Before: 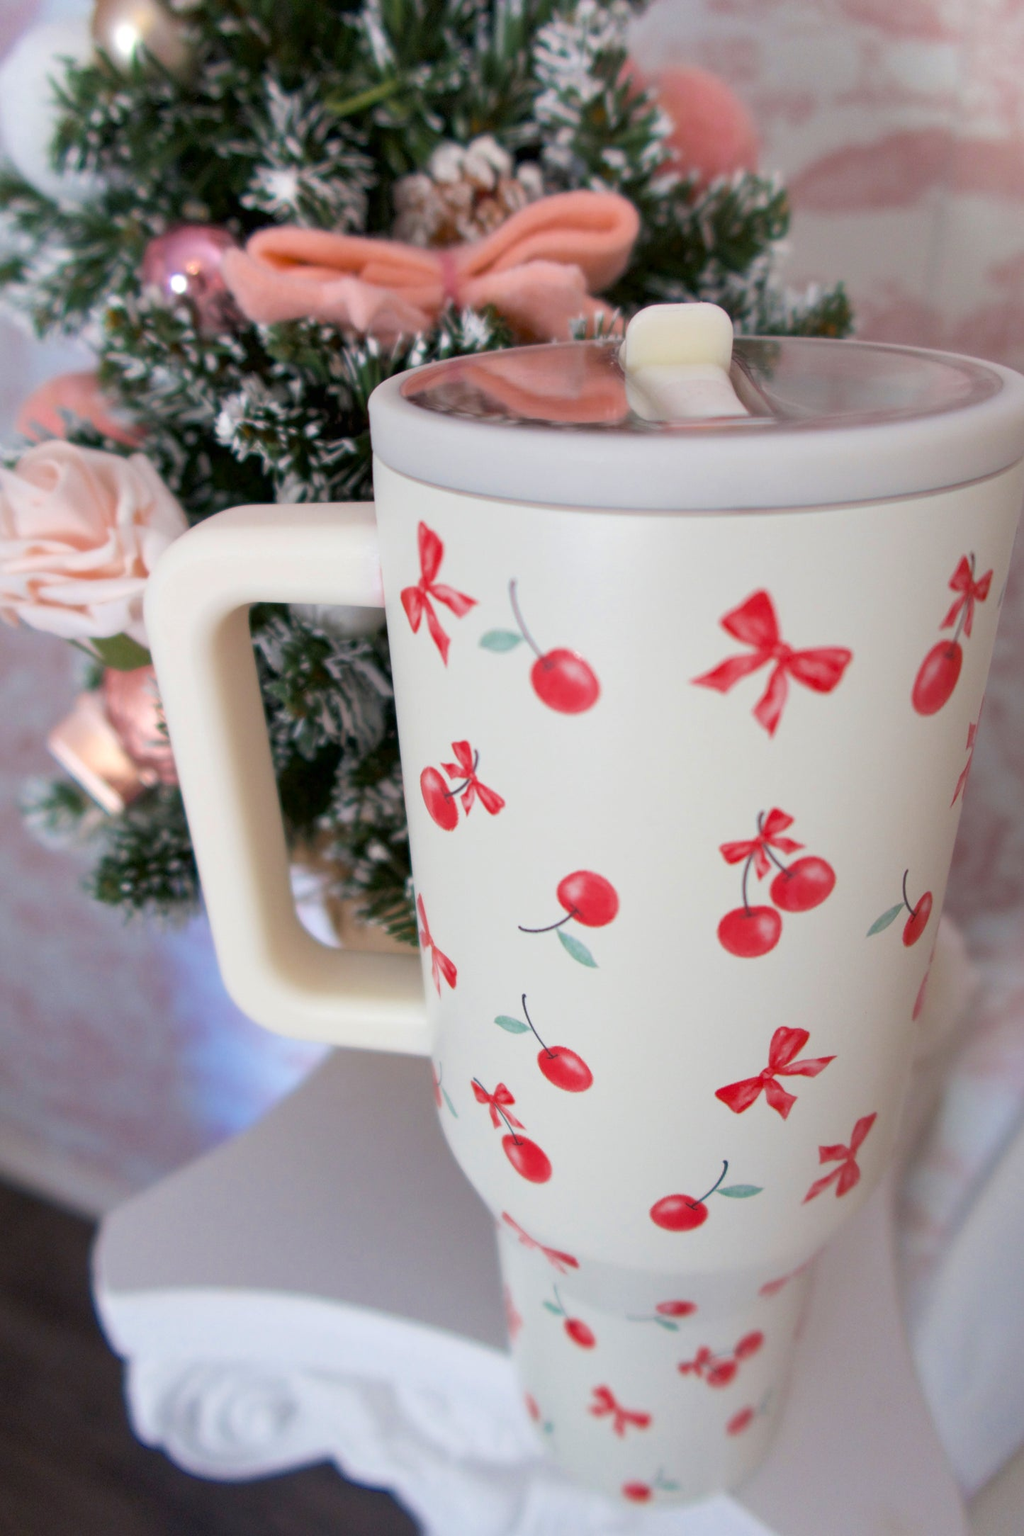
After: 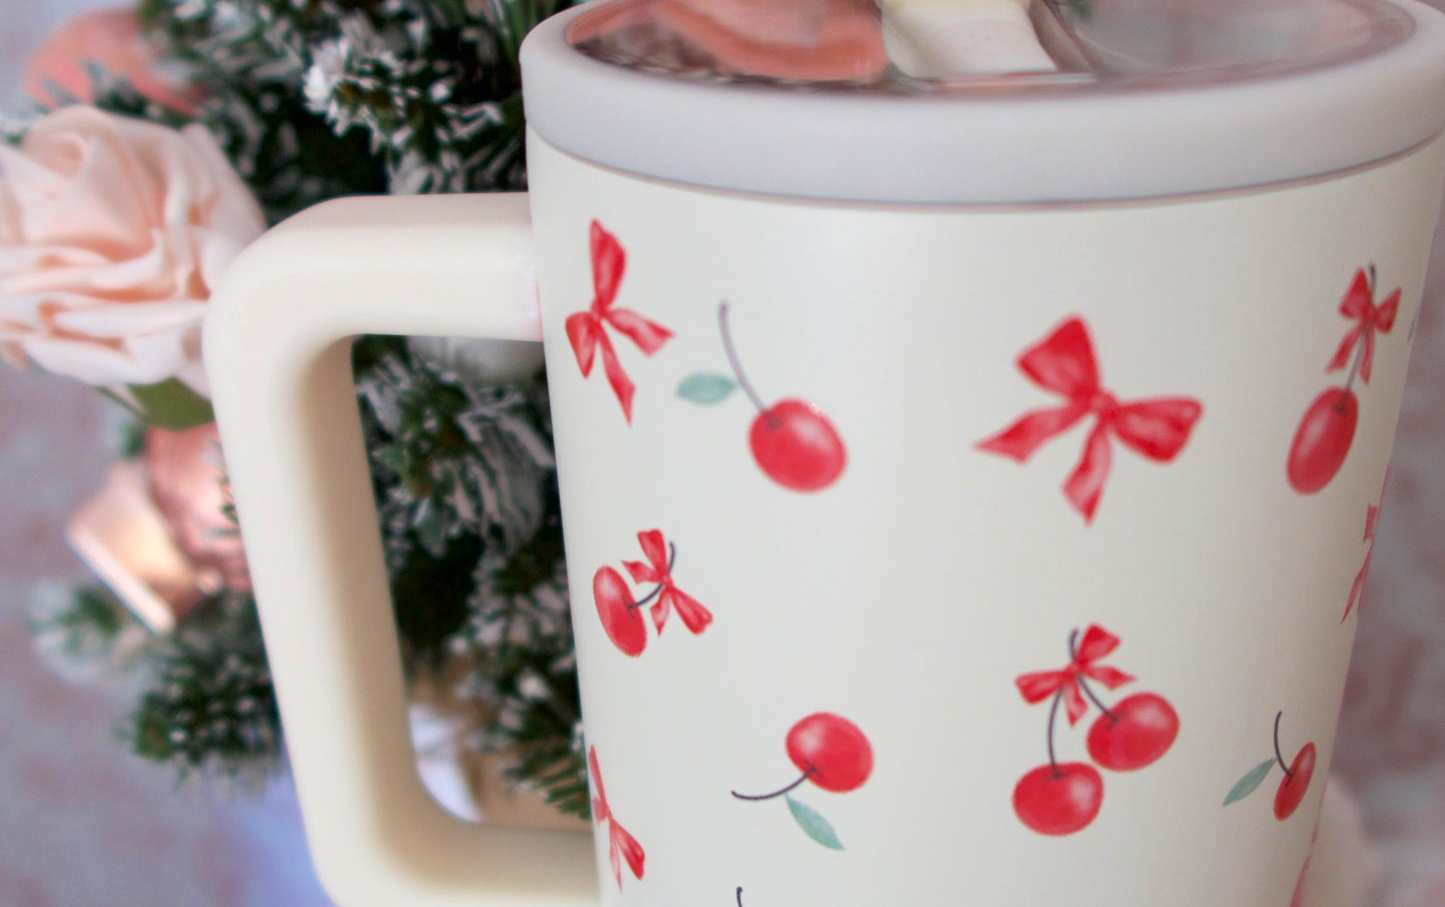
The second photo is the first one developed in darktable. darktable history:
rotate and perspective: automatic cropping original format, crop left 0, crop top 0
crop and rotate: top 23.84%, bottom 34.294%
